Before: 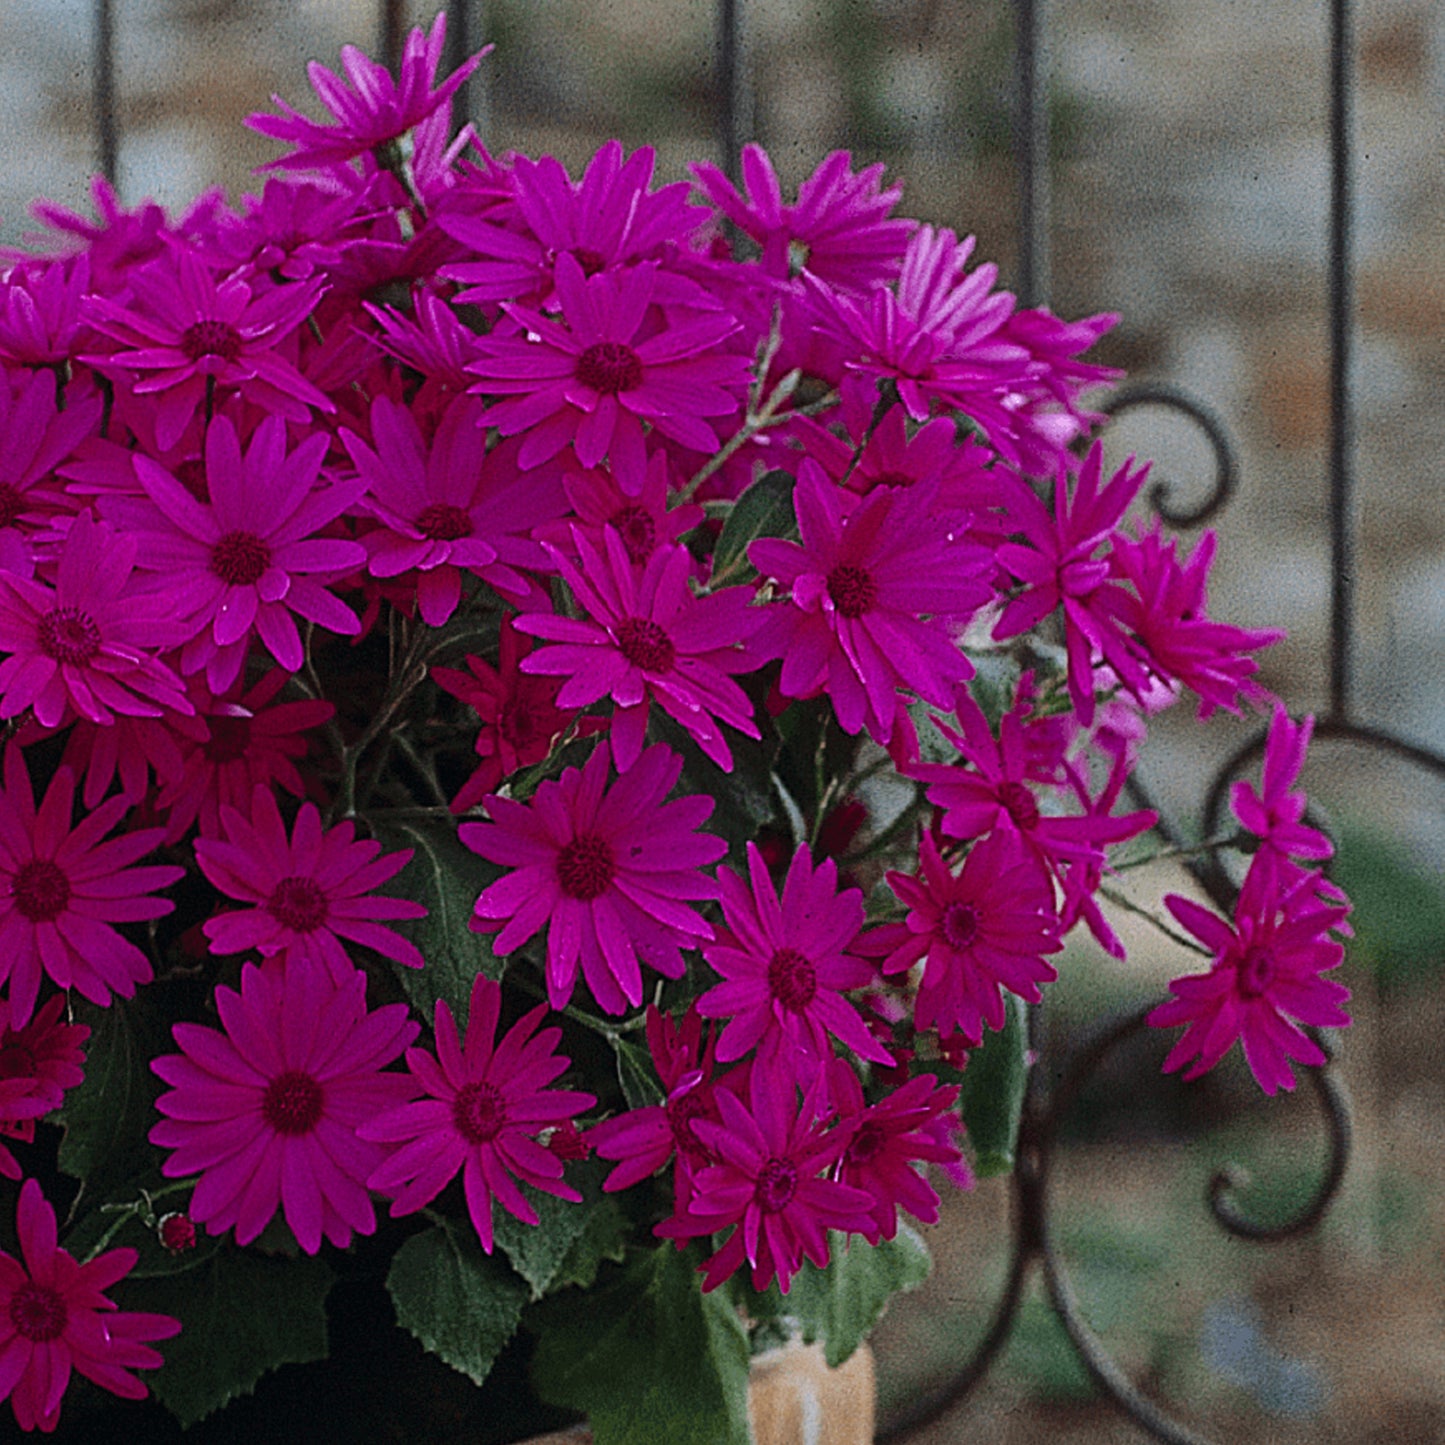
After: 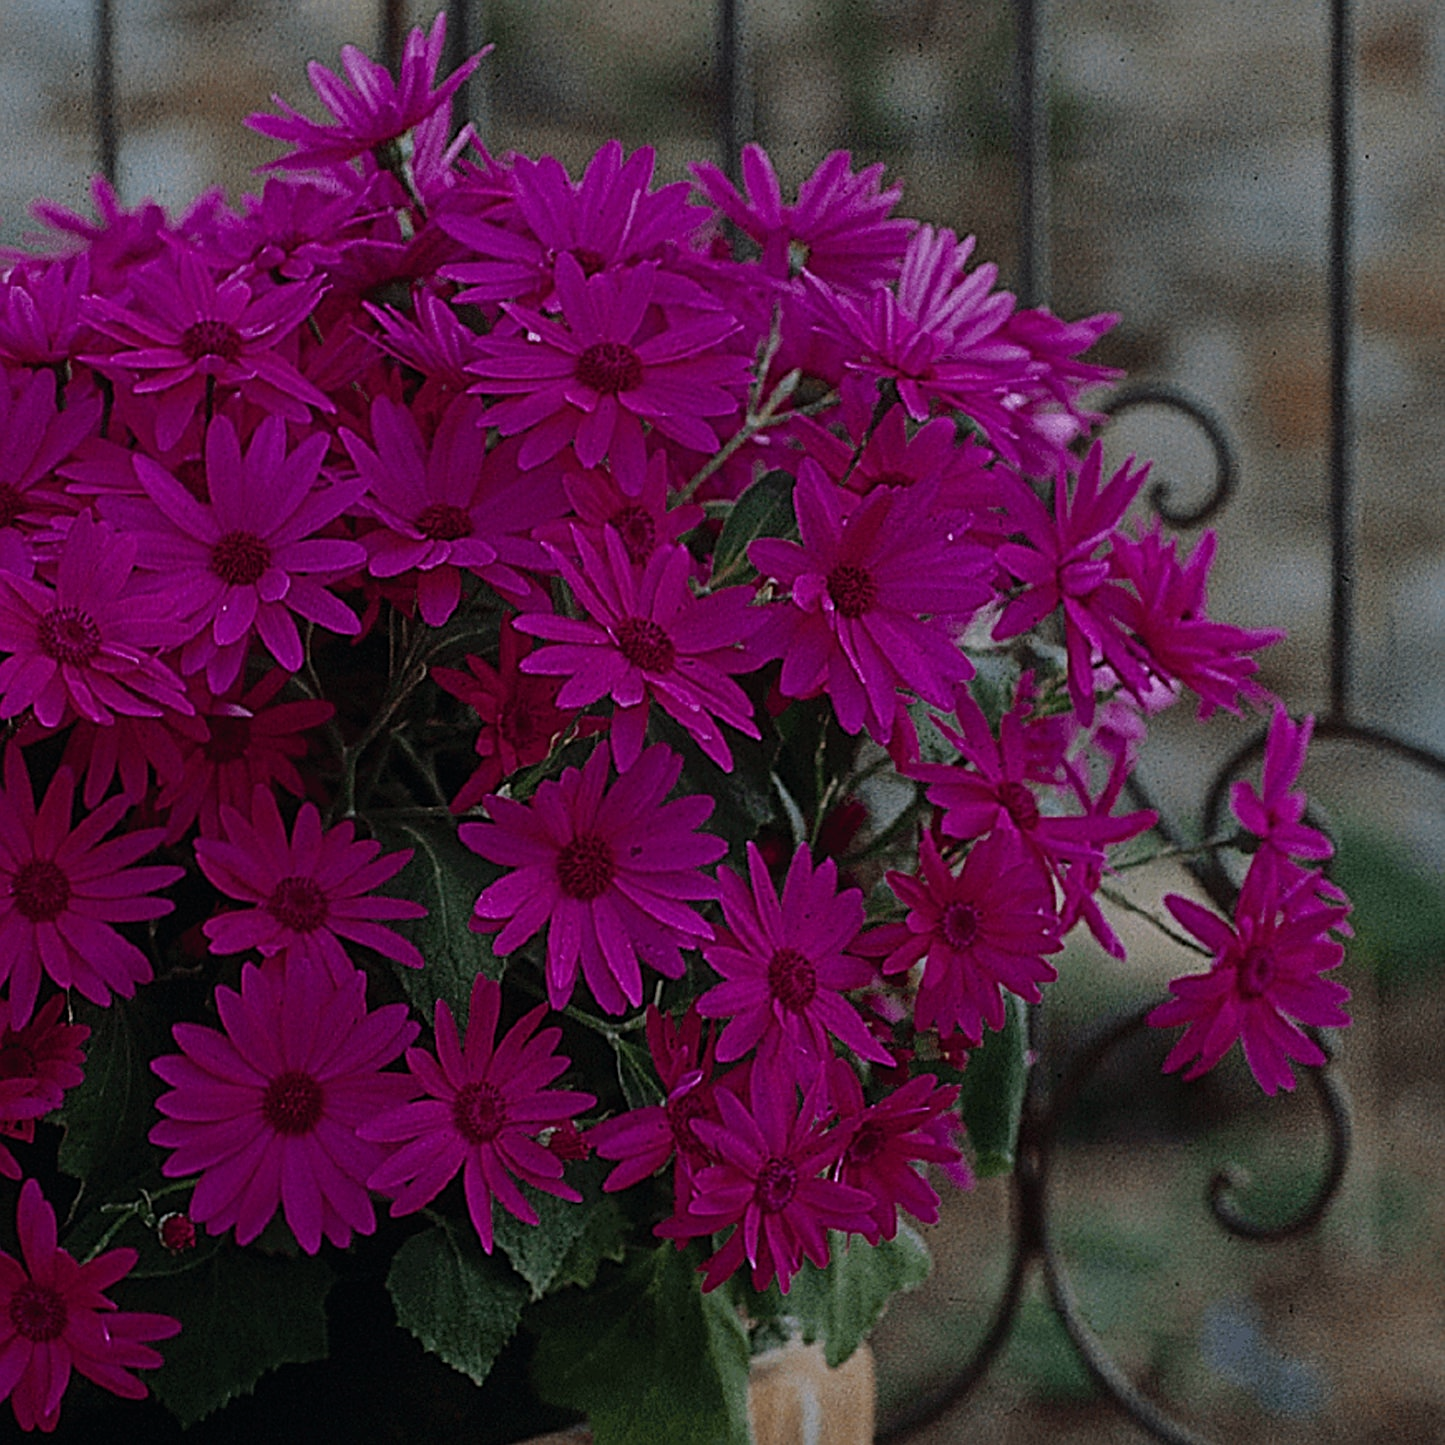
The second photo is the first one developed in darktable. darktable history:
sharpen: on, module defaults
exposure: black level correction 0, exposure -0.721 EV, compensate highlight preservation false
